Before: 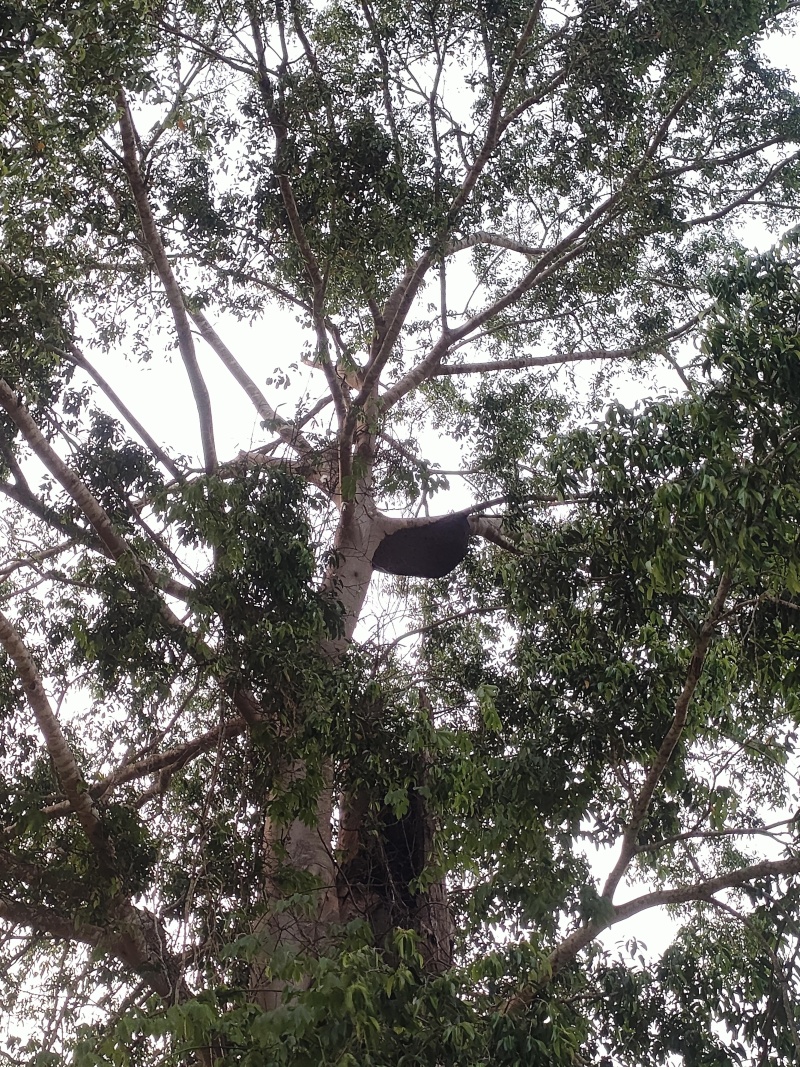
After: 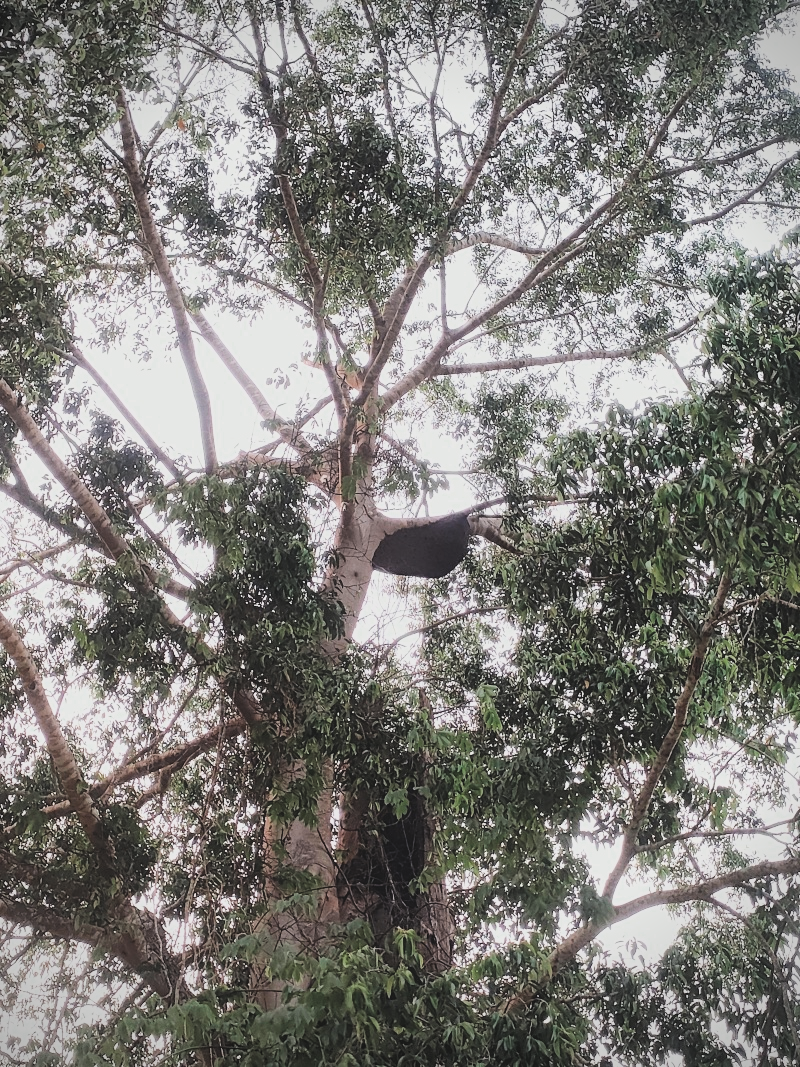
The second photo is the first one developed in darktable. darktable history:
filmic rgb: black relative exposure -7.65 EV, white relative exposure 4.56 EV, hardness 3.61, contrast 1.054, color science v6 (2022)
color zones: curves: ch0 [(0, 0.5) (0.125, 0.4) (0.25, 0.5) (0.375, 0.4) (0.5, 0.4) (0.625, 0.35) (0.75, 0.35) (0.875, 0.5)]; ch1 [(0, 0.35) (0.125, 0.45) (0.25, 0.35) (0.375, 0.35) (0.5, 0.35) (0.625, 0.35) (0.75, 0.45) (0.875, 0.35)]; ch2 [(0, 0.6) (0.125, 0.5) (0.25, 0.5) (0.375, 0.6) (0.5, 0.6) (0.625, 0.5) (0.75, 0.5) (0.875, 0.5)]
exposure: black level correction -0.005, exposure 1.001 EV, compensate highlight preservation false
contrast brightness saturation: contrast -0.123
vignetting: on, module defaults
tone equalizer: -8 EV -0.445 EV, -7 EV -0.415 EV, -6 EV -0.35 EV, -5 EV -0.235 EV, -3 EV 0.212 EV, -2 EV 0.328 EV, -1 EV 0.372 EV, +0 EV 0.426 EV, edges refinement/feathering 500, mask exposure compensation -1.57 EV, preserve details no
